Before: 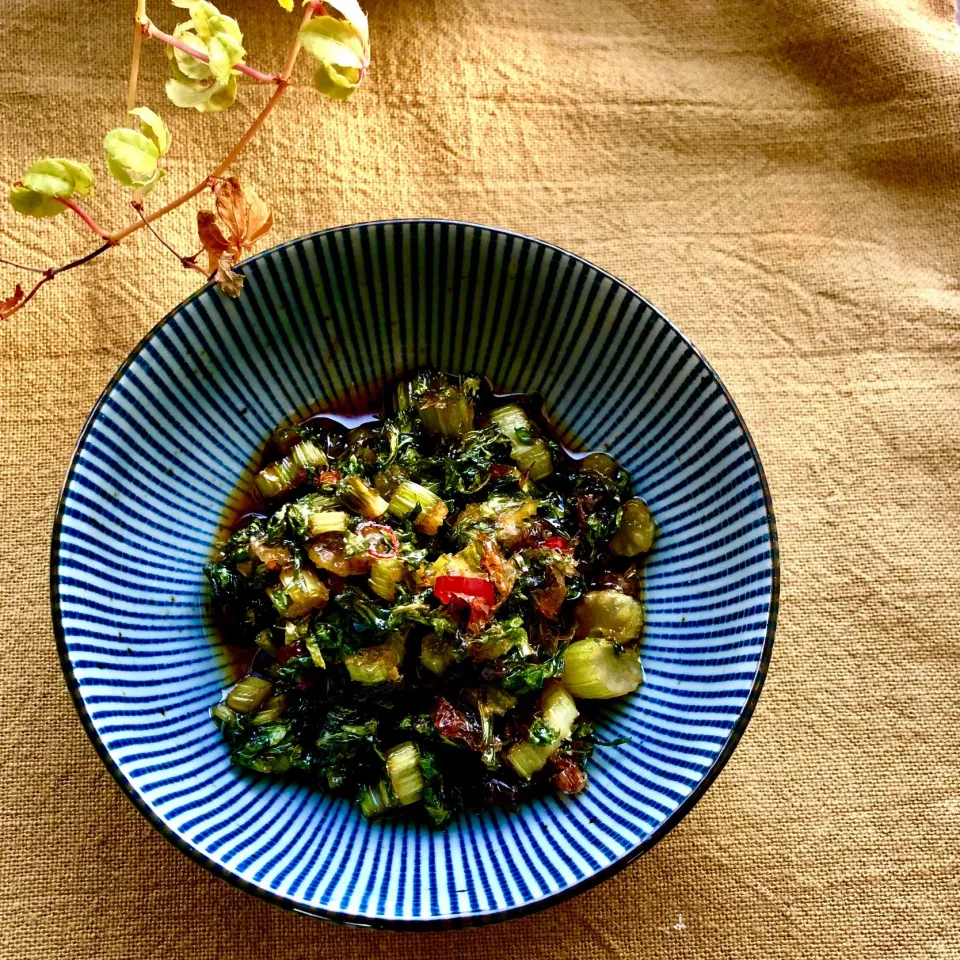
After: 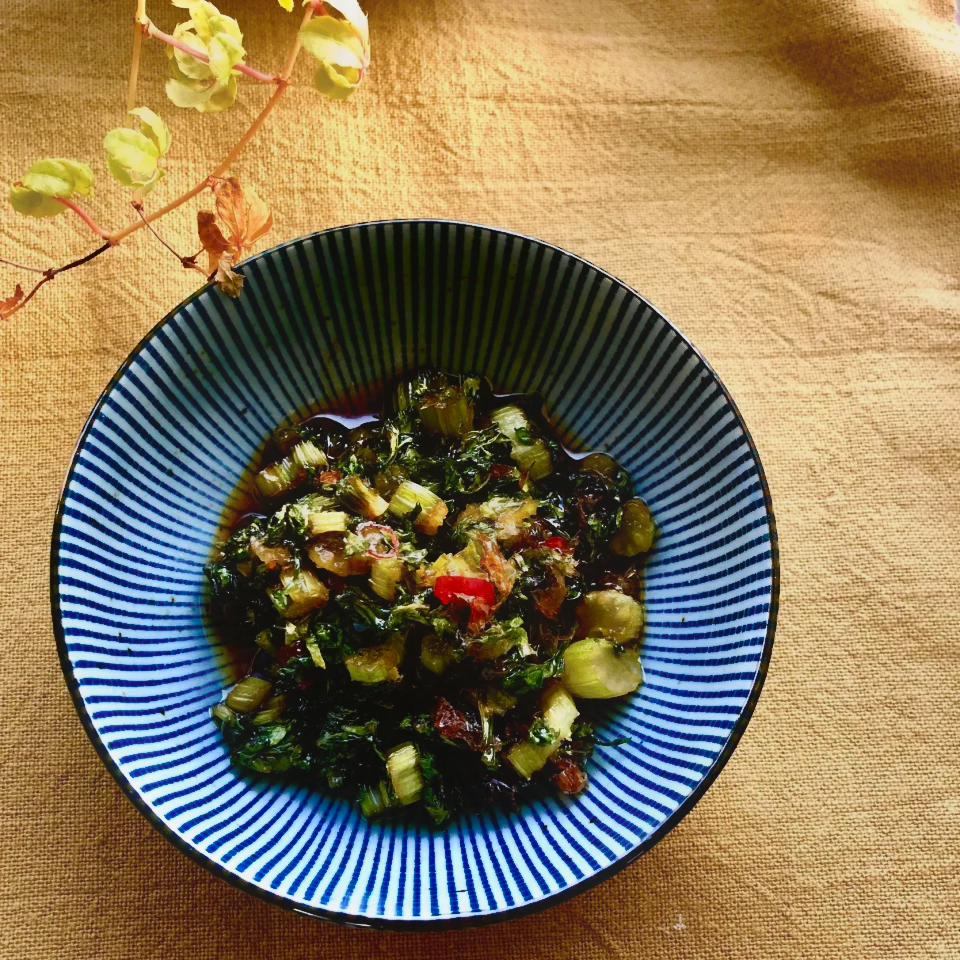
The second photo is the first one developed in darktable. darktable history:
contrast equalizer: octaves 7, y [[0.6 ×6], [0.55 ×6], [0 ×6], [0 ×6], [0 ×6]], mix -0.996
